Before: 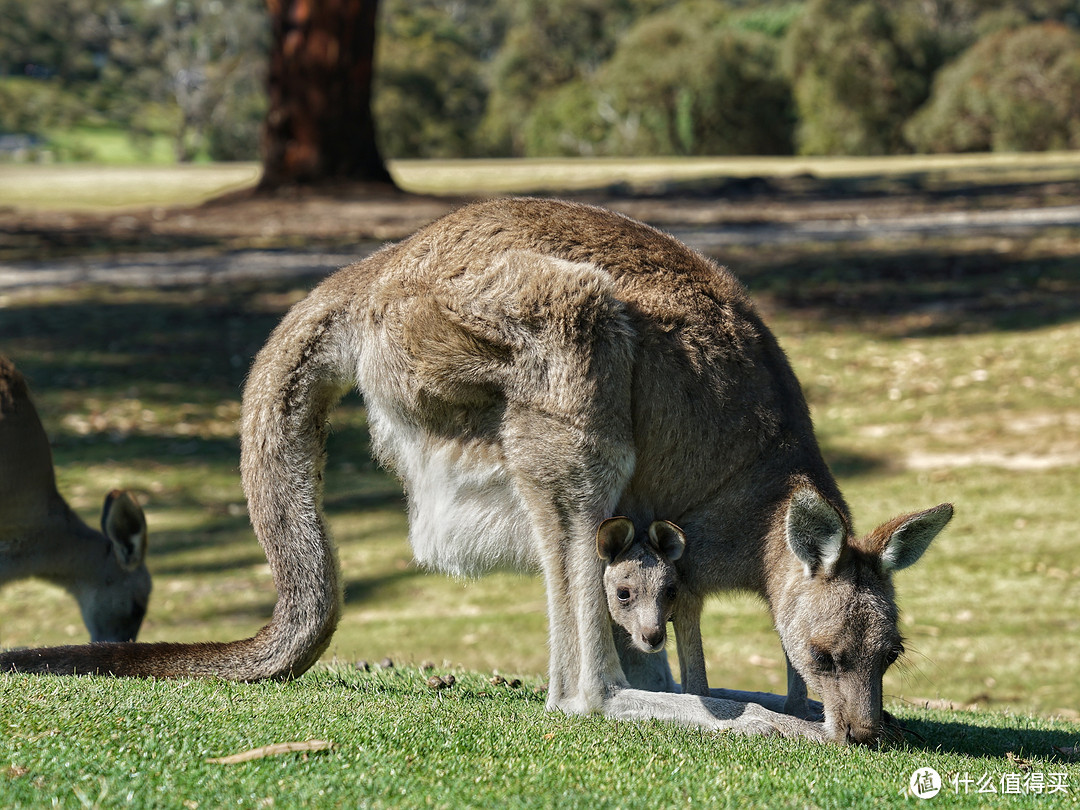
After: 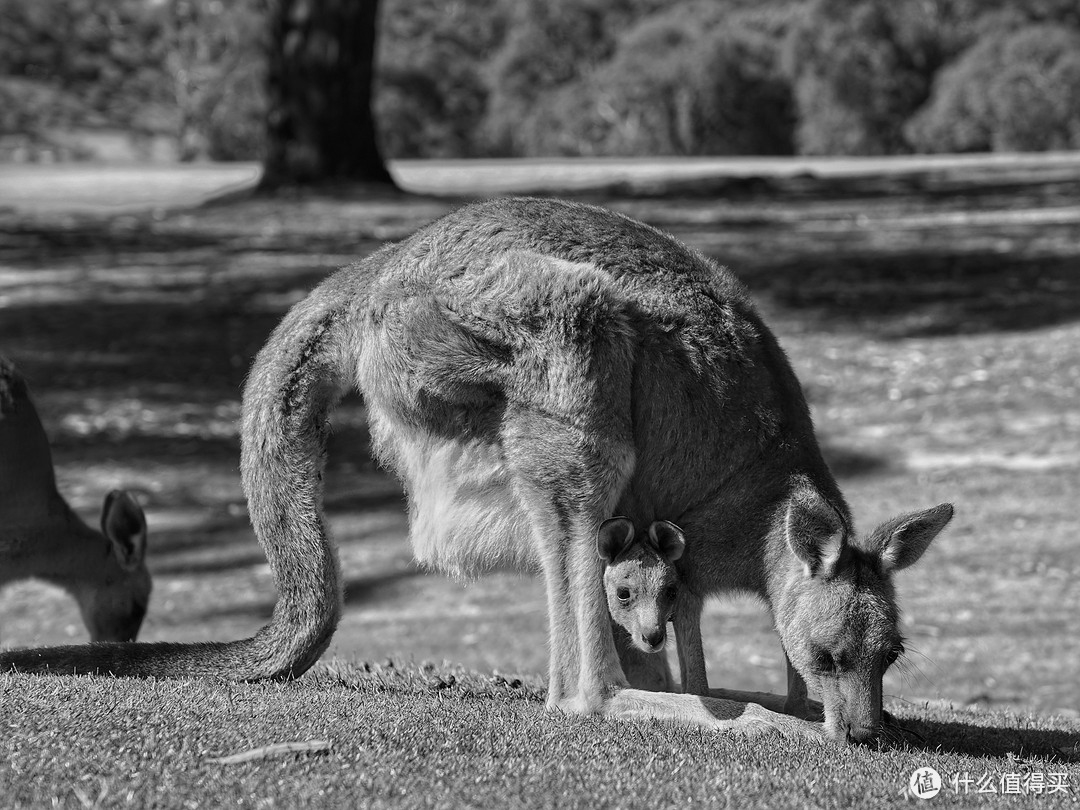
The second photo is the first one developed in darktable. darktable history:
color calibration: output gray [0.267, 0.423, 0.267, 0], illuminant same as pipeline (D50), adaptation XYZ, x 0.347, y 0.357, temperature 5020.31 K
